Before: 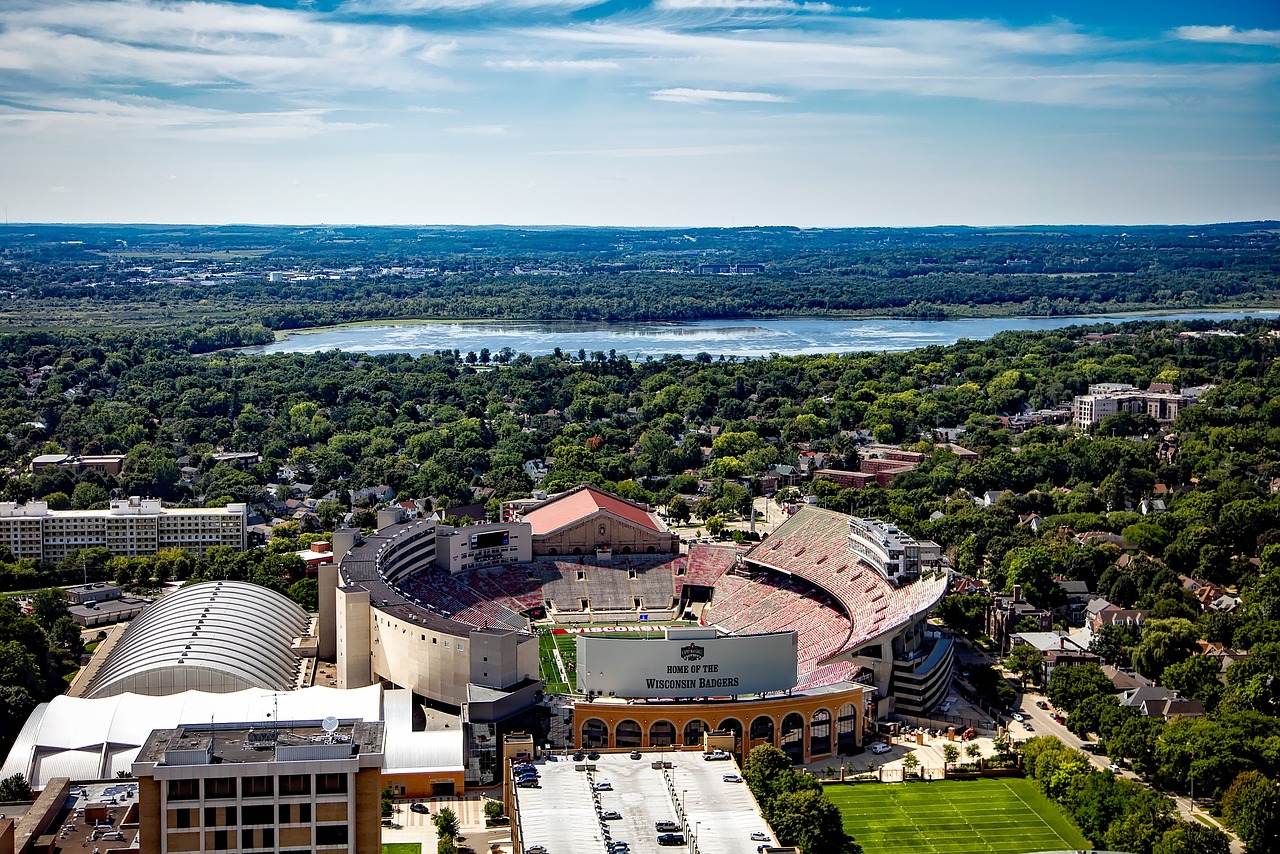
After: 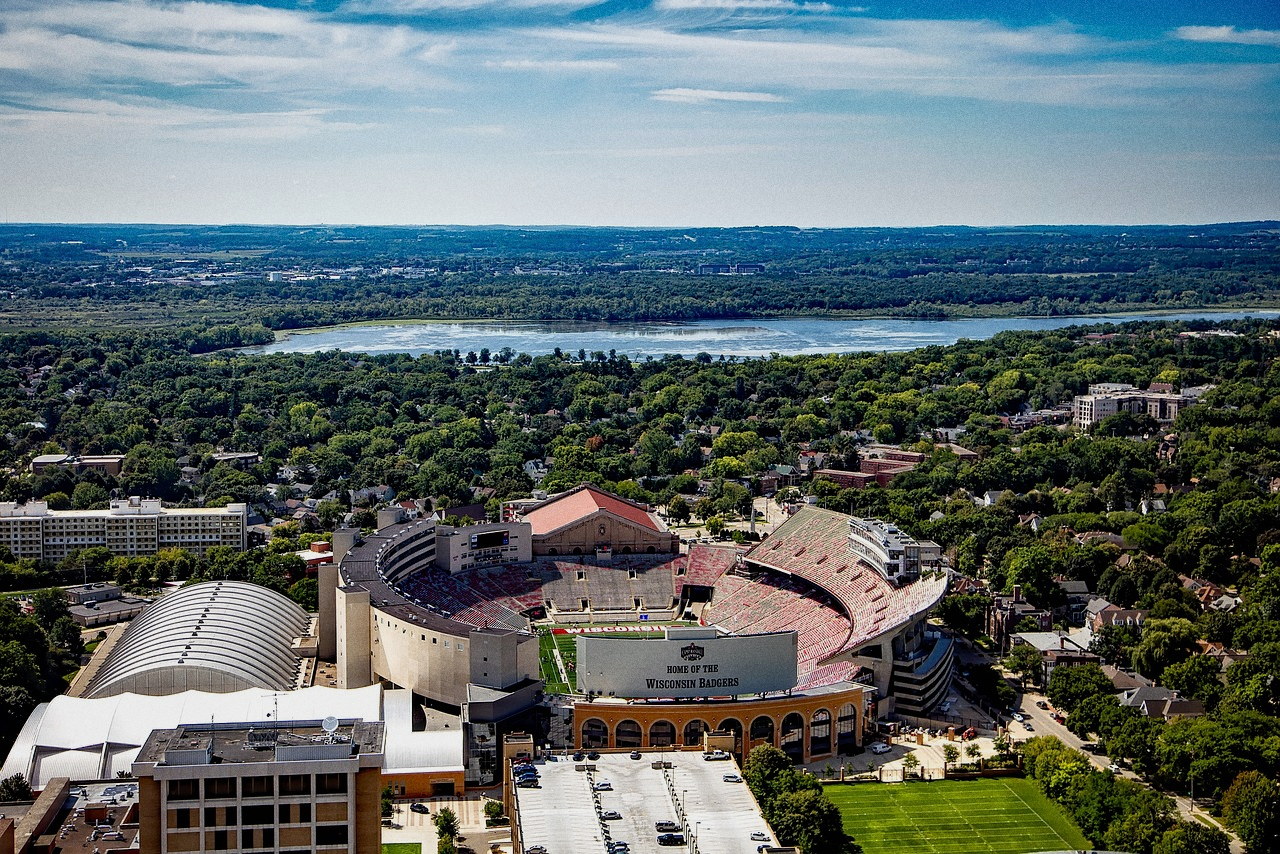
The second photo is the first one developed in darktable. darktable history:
exposure: exposure -0.242 EV, compensate highlight preservation false
grain: coarseness 0.09 ISO
